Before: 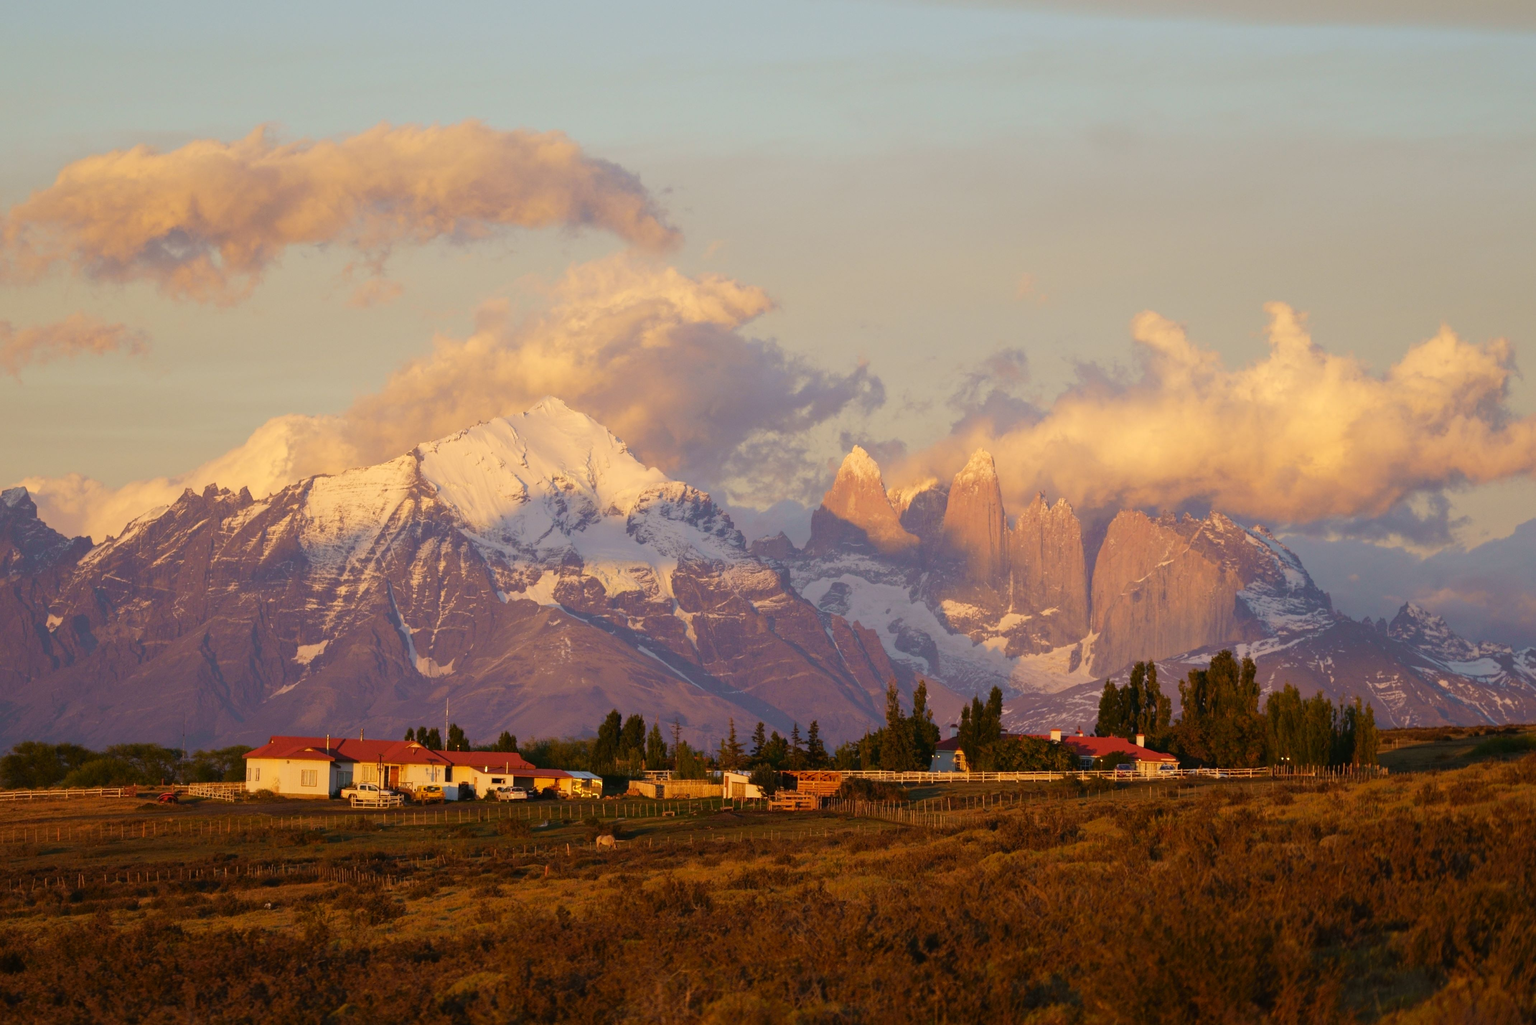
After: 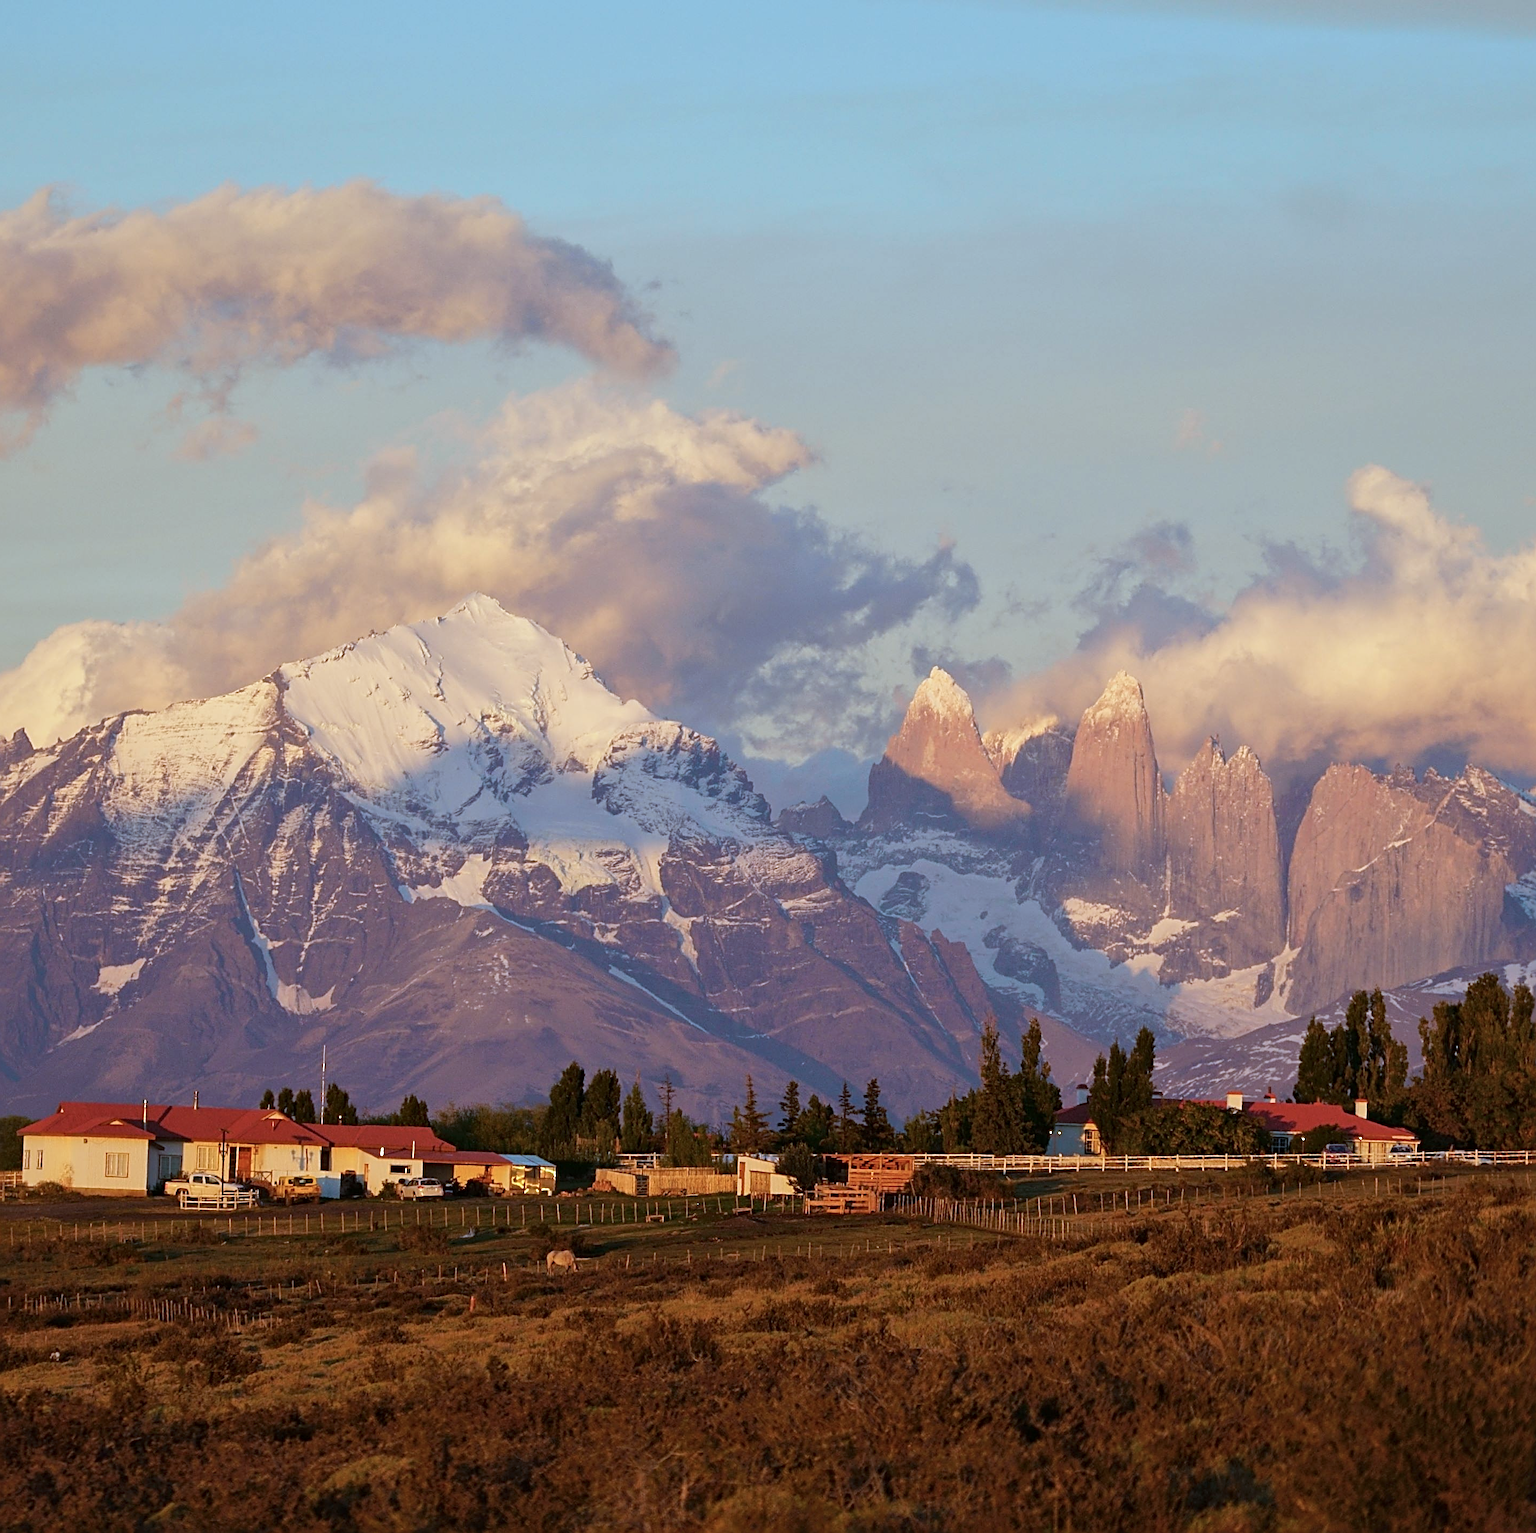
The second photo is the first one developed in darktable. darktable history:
local contrast: mode bilateral grid, contrast 20, coarseness 51, detail 119%, midtone range 0.2
sharpen: radius 3.008, amount 0.769
crop and rotate: left 15.062%, right 18.139%
color correction: highlights a* -9.2, highlights b* -23.31
